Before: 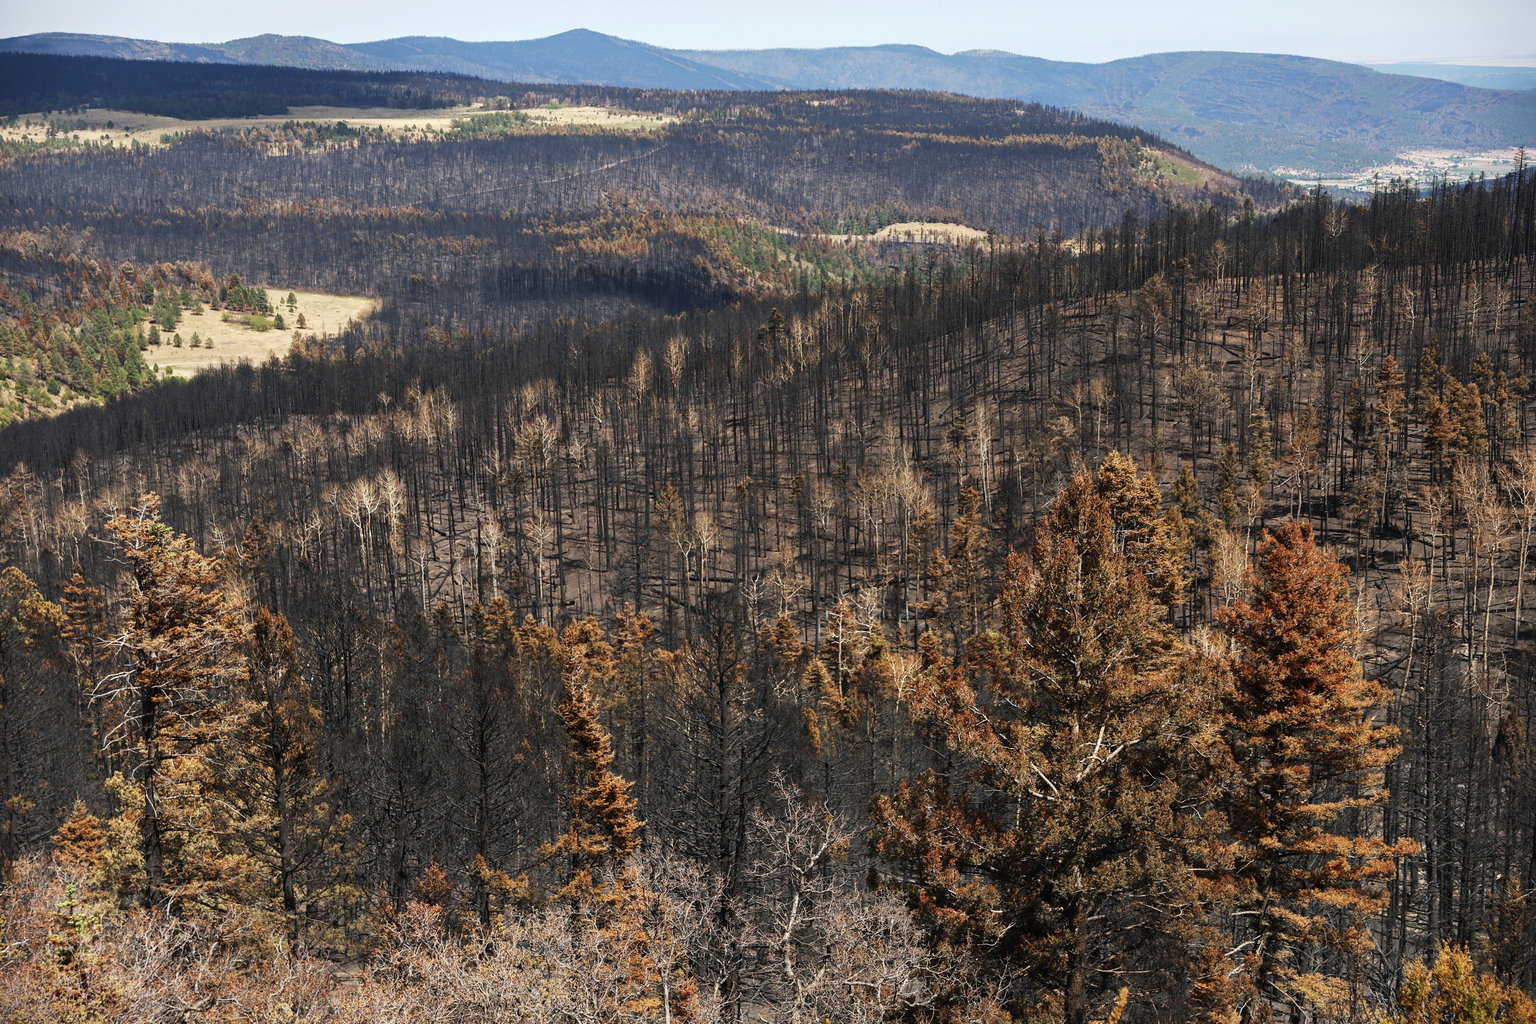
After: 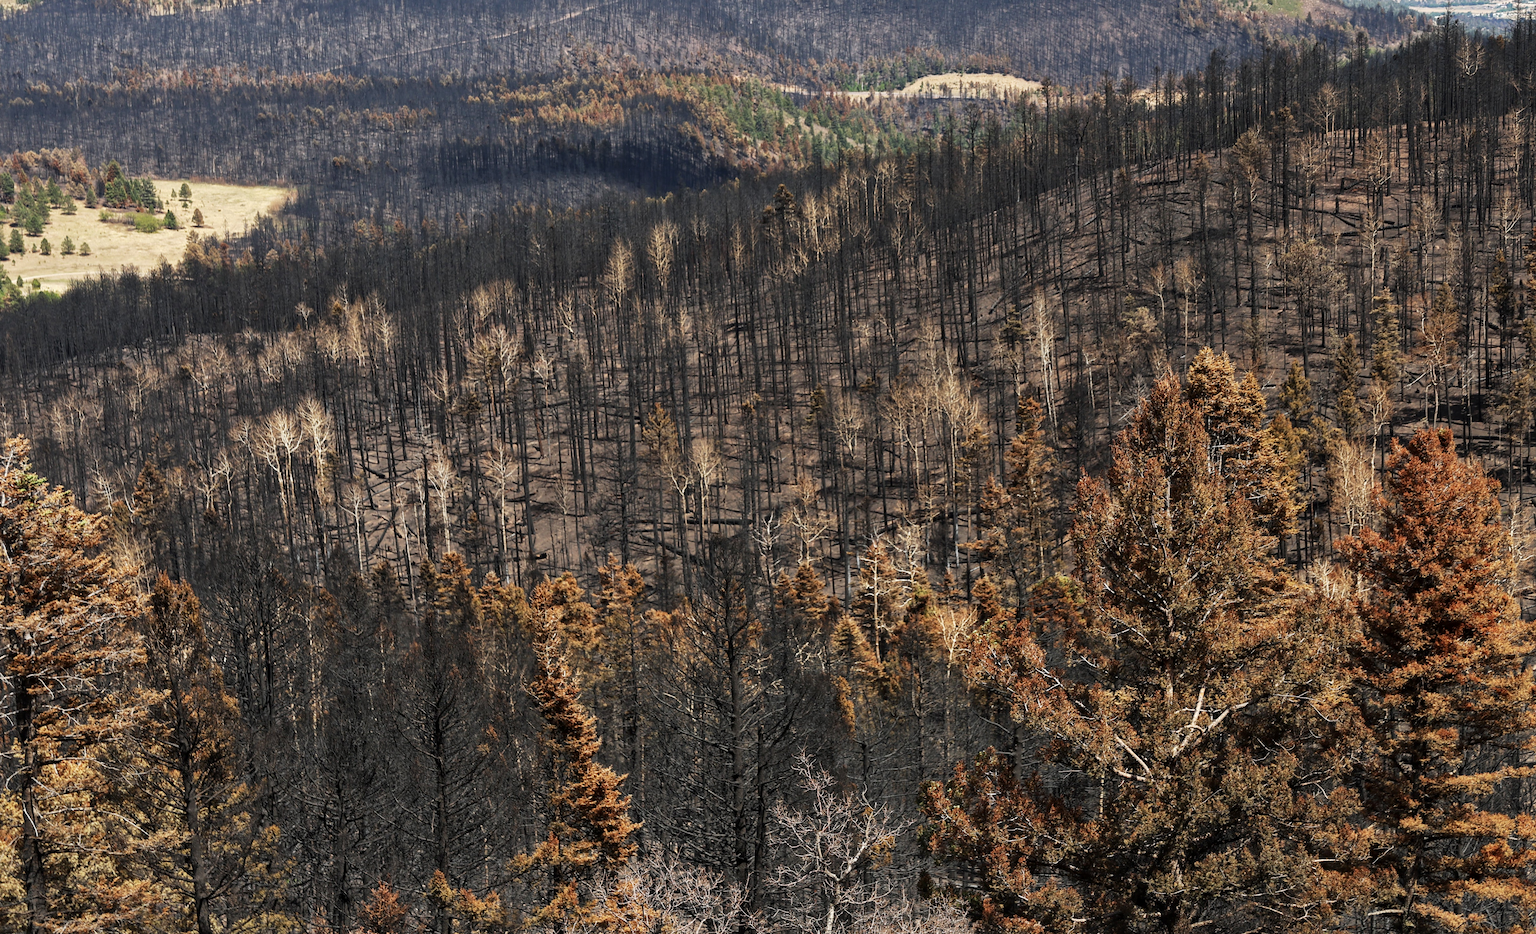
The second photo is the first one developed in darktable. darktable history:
local contrast: mode bilateral grid, contrast 20, coarseness 50, detail 120%, midtone range 0.2
crop: left 9.712%, top 16.928%, right 10.845%, bottom 12.332%
rotate and perspective: rotation -1.77°, lens shift (horizontal) 0.004, automatic cropping off
